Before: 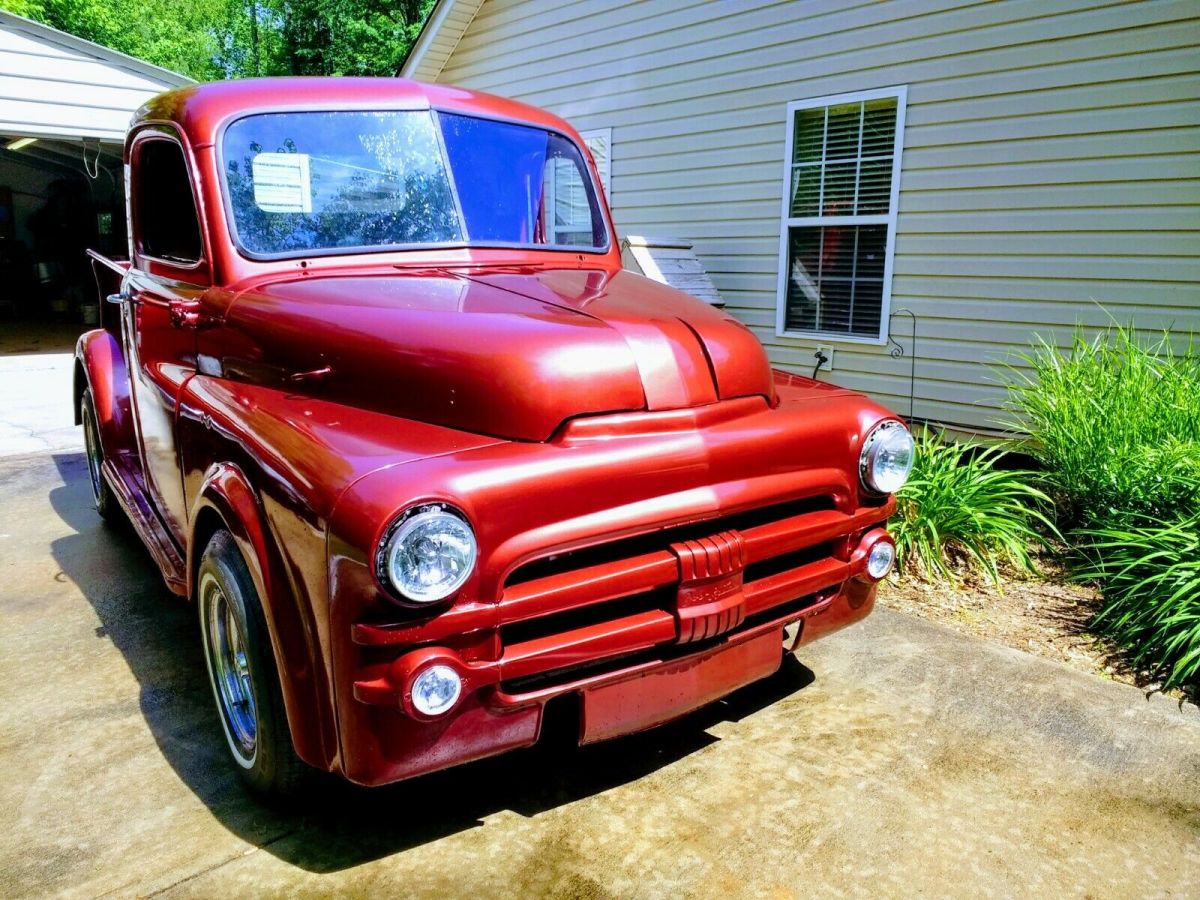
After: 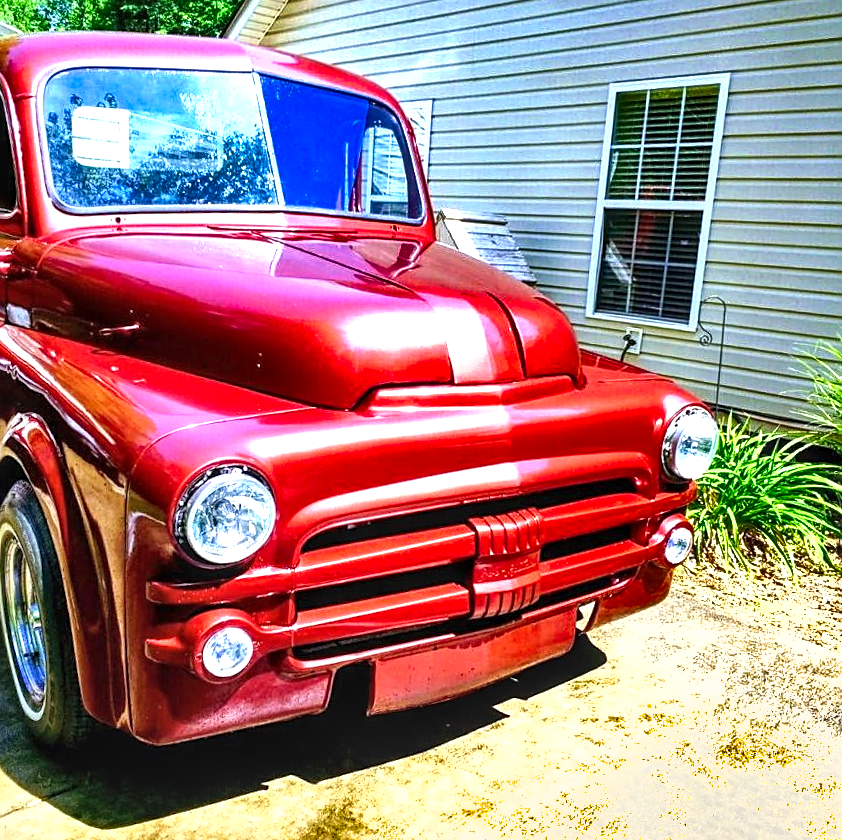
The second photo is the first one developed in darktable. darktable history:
shadows and highlights: white point adjustment -3.73, highlights -63.83, soften with gaussian
sharpen: on, module defaults
local contrast: detail 130%
crop and rotate: angle -3.04°, left 14.043%, top 0.027%, right 10.887%, bottom 0.066%
exposure: black level correction 0, exposure 1.199 EV, compensate highlight preservation false
